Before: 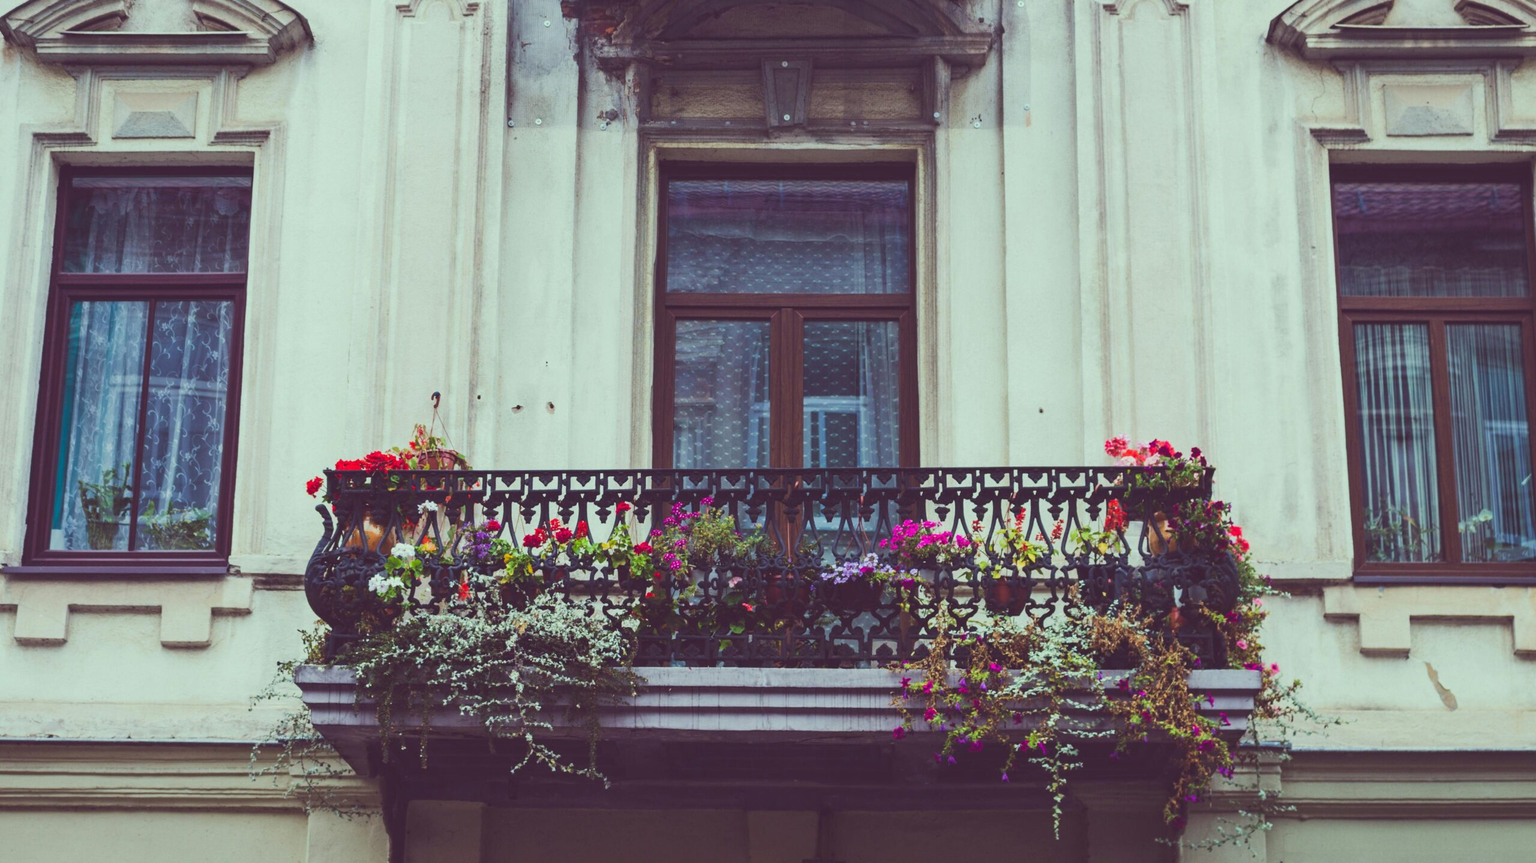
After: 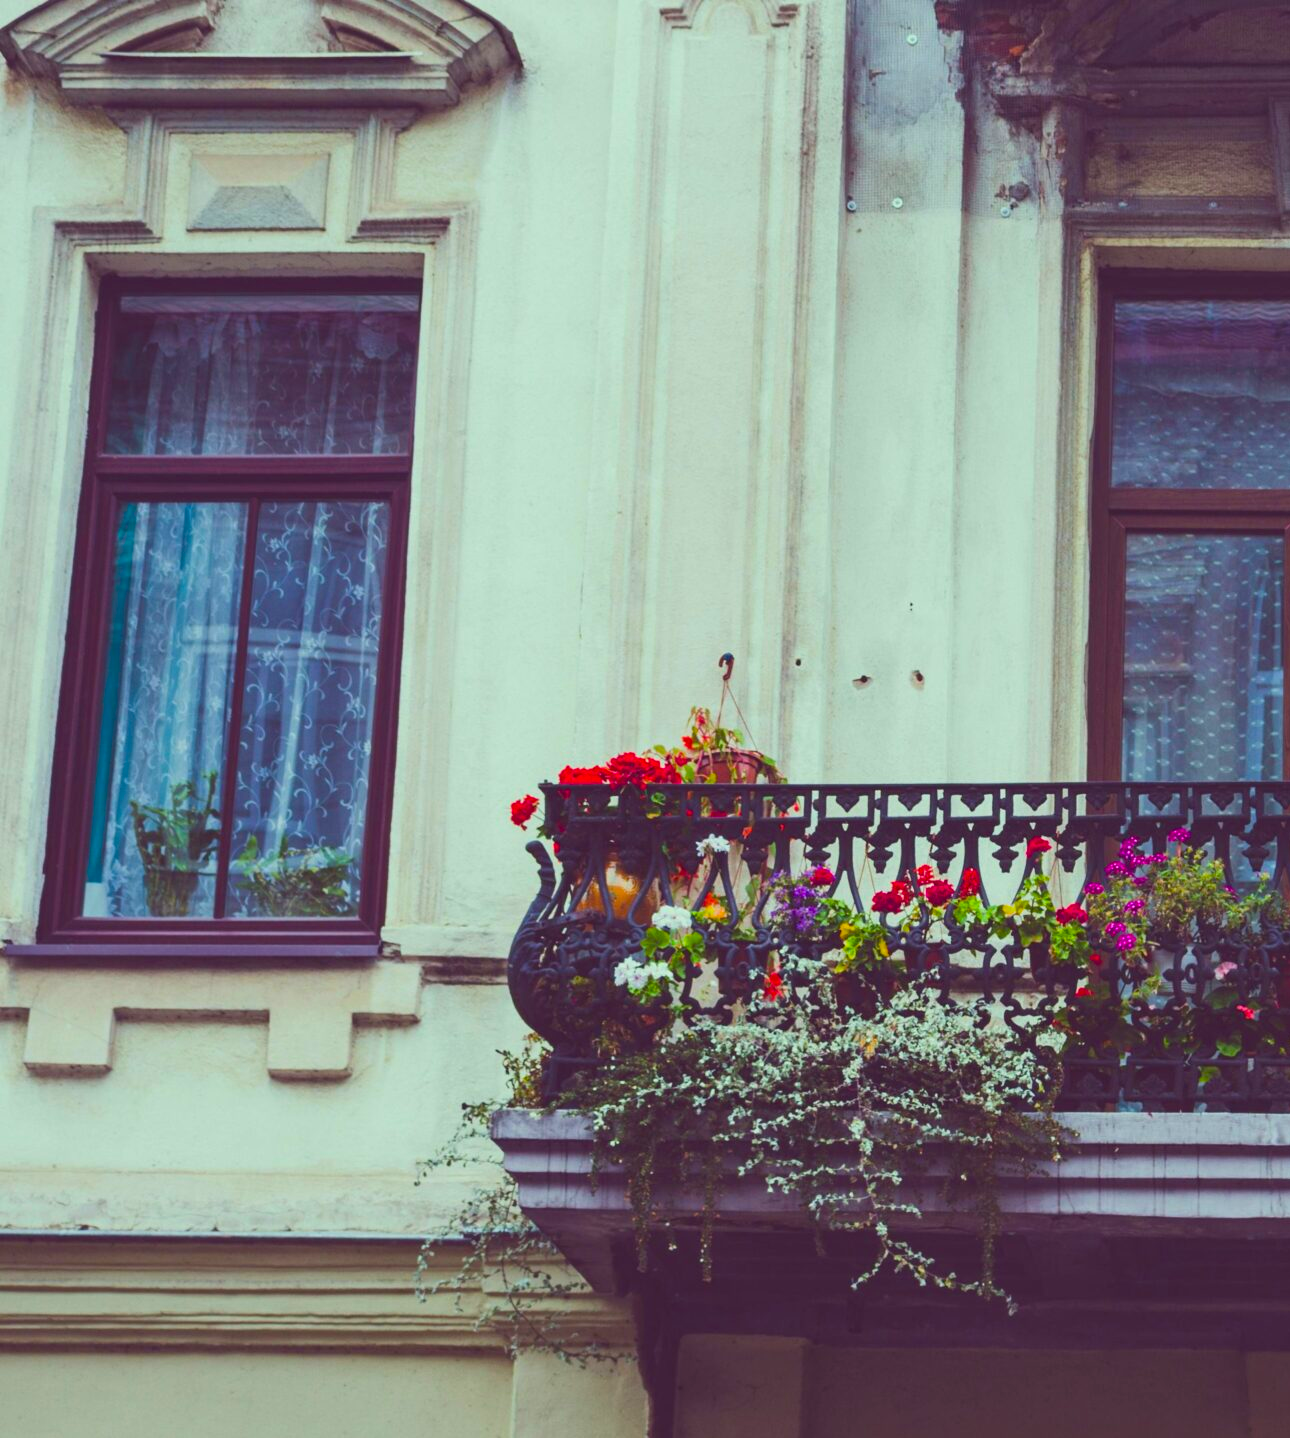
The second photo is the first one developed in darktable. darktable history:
crop and rotate: left 0.037%, top 0%, right 49.569%
color balance rgb: perceptual saturation grading › global saturation 29.484%, global vibrance 20.523%
